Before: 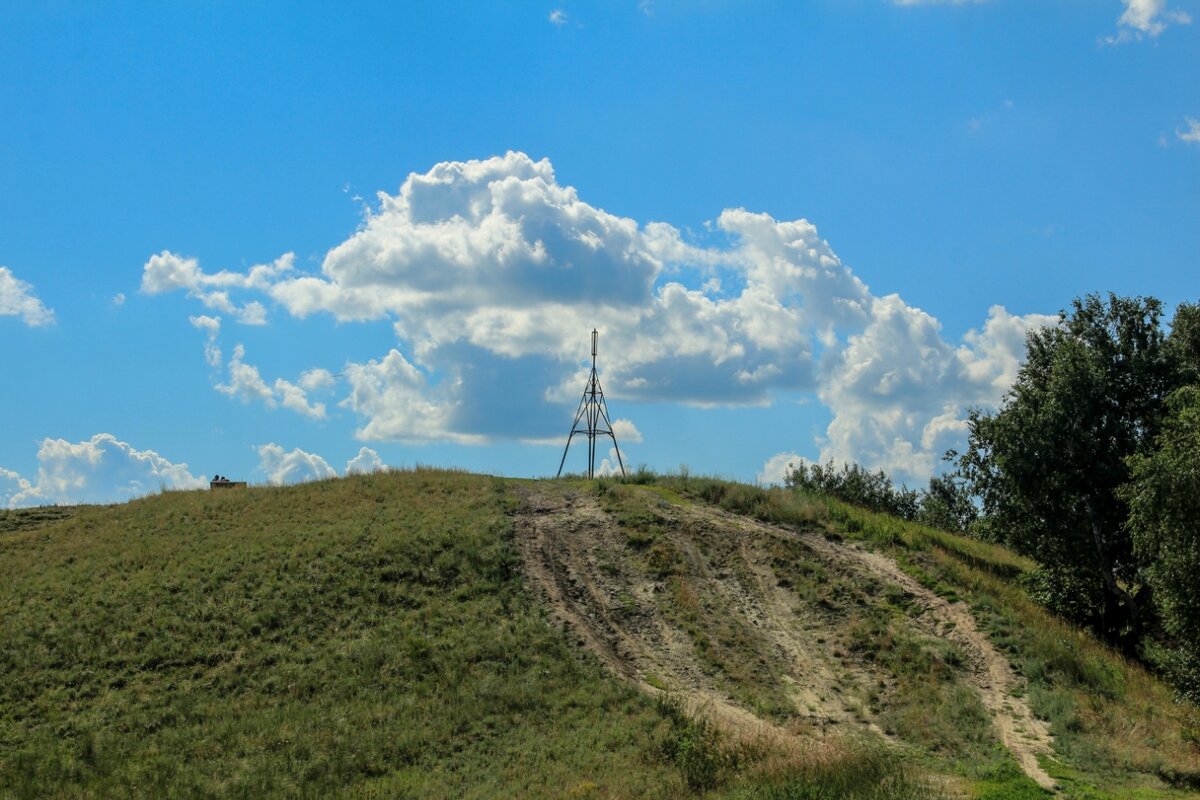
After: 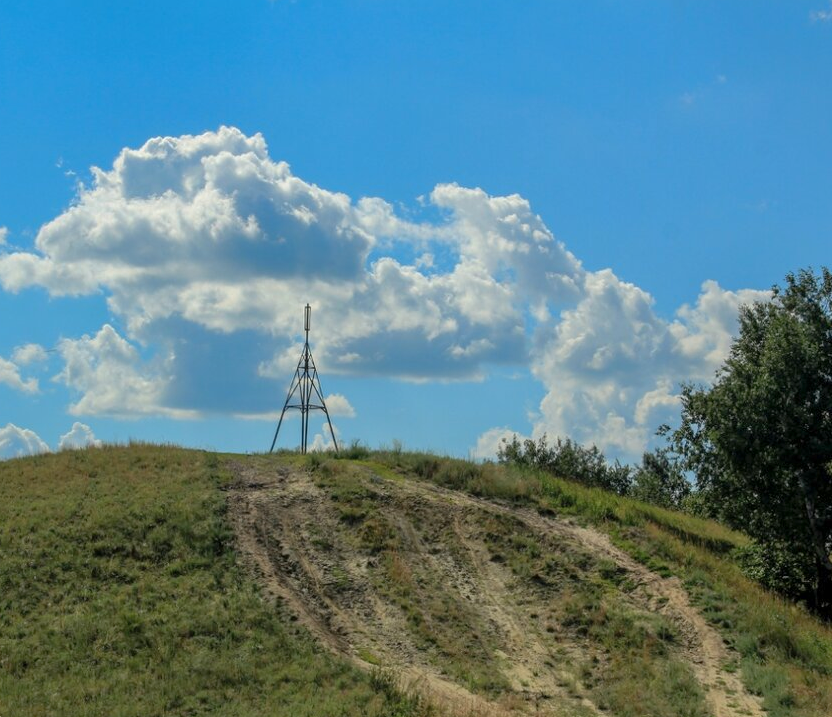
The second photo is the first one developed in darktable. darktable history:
shadows and highlights: on, module defaults
crop and rotate: left 23.946%, top 3.238%, right 6.649%, bottom 7.034%
